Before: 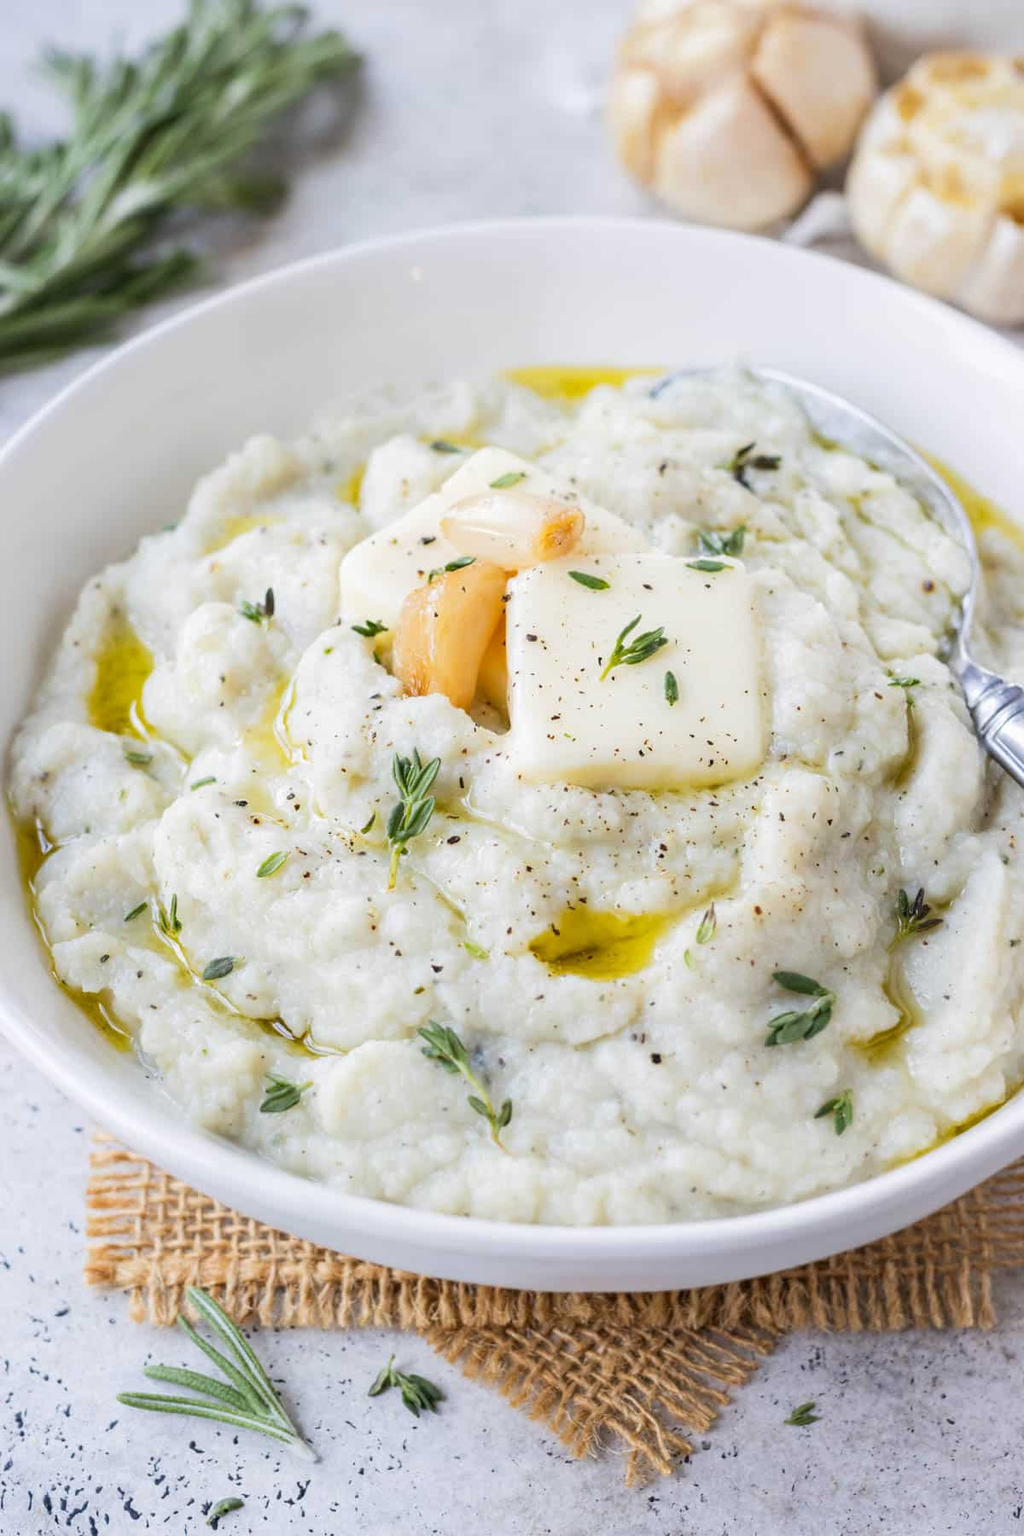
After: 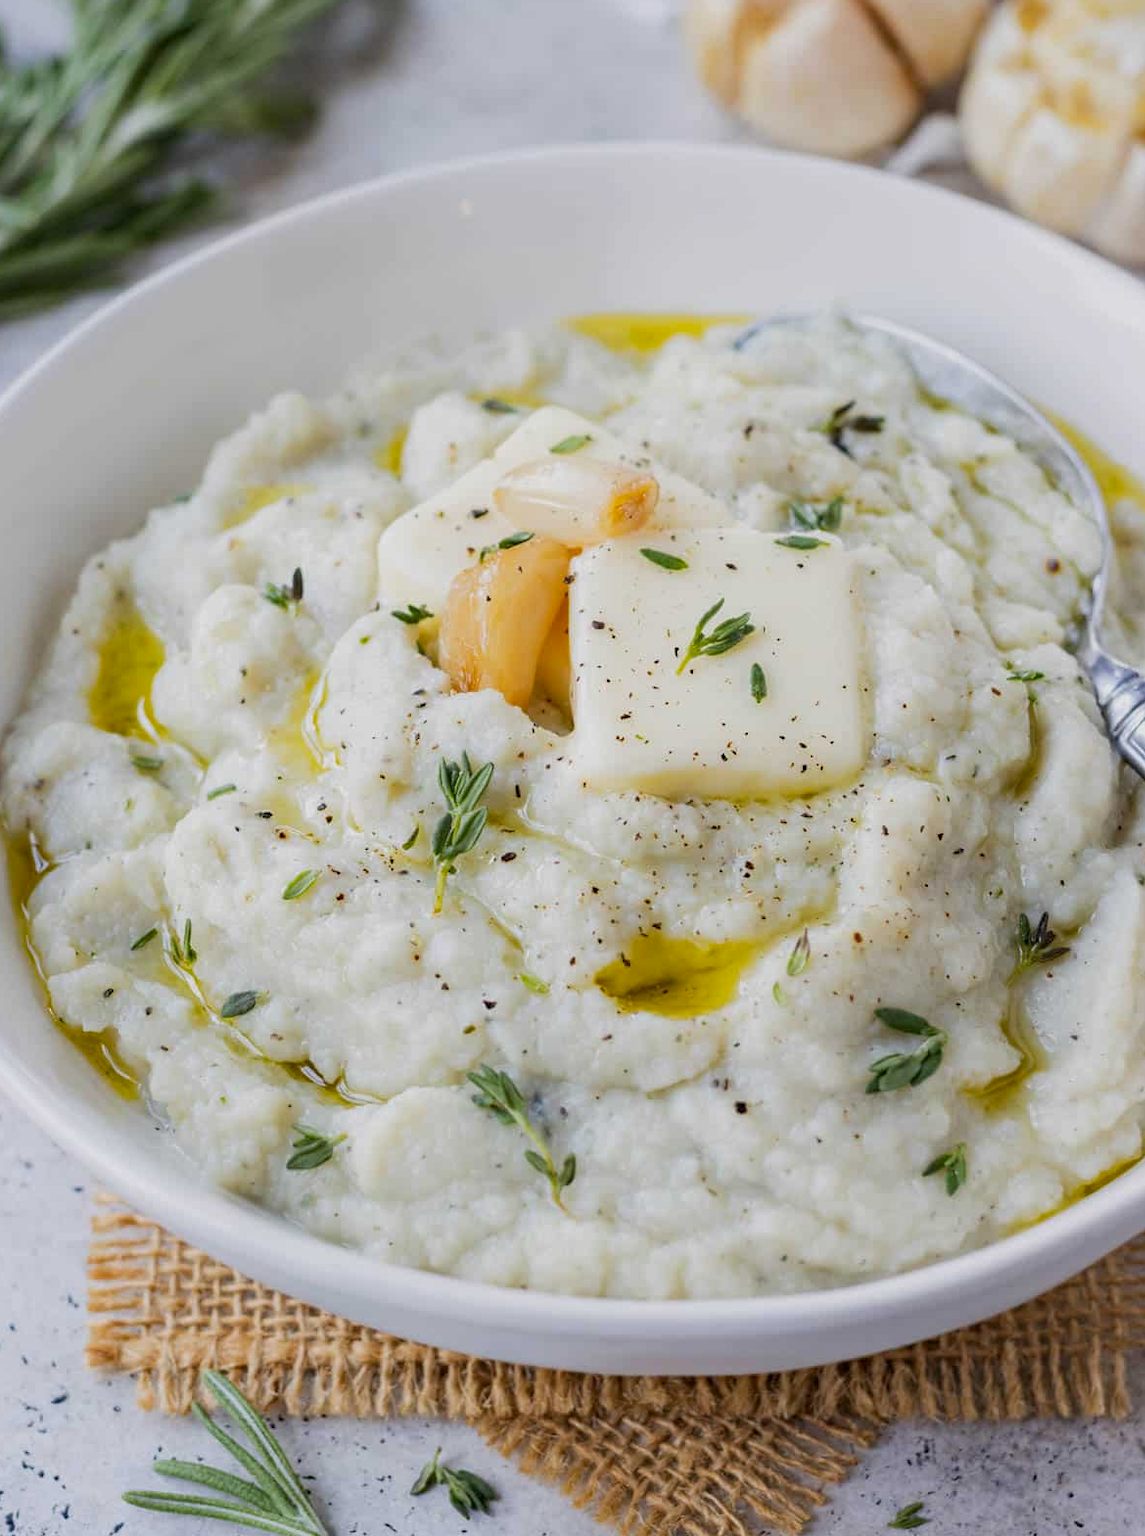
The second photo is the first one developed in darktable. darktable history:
haze removal: compatibility mode true, adaptive false
exposure: exposure -0.382 EV, compensate highlight preservation false
crop: left 1.068%, top 6.107%, right 1.353%, bottom 6.709%
